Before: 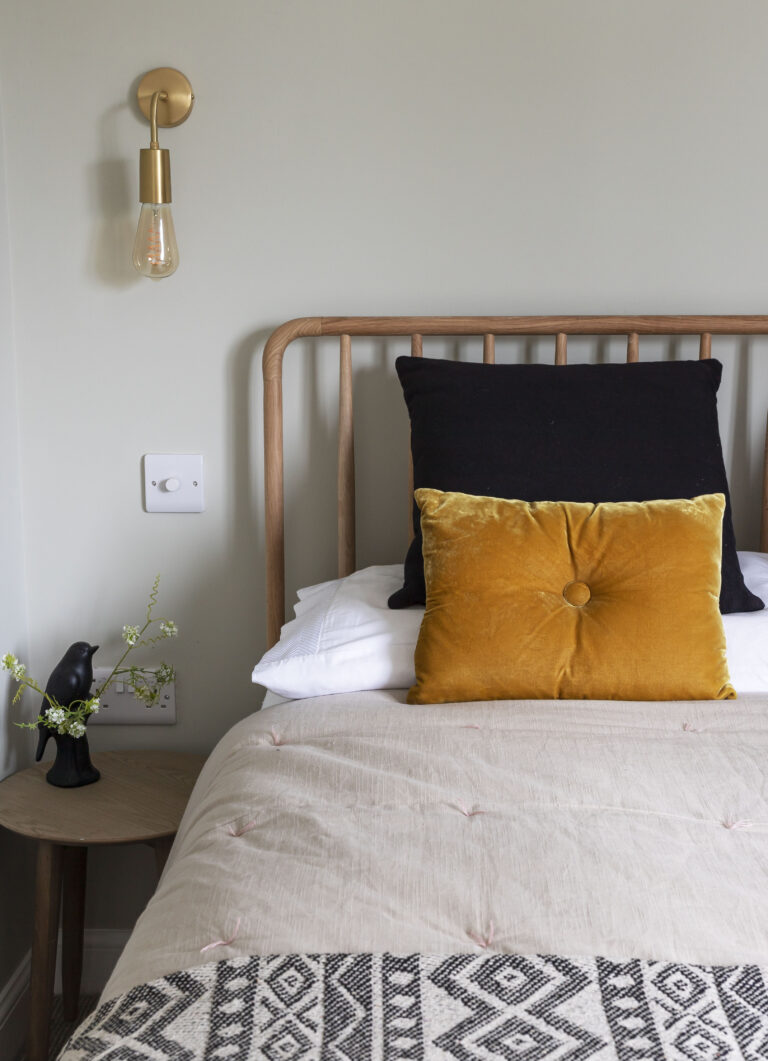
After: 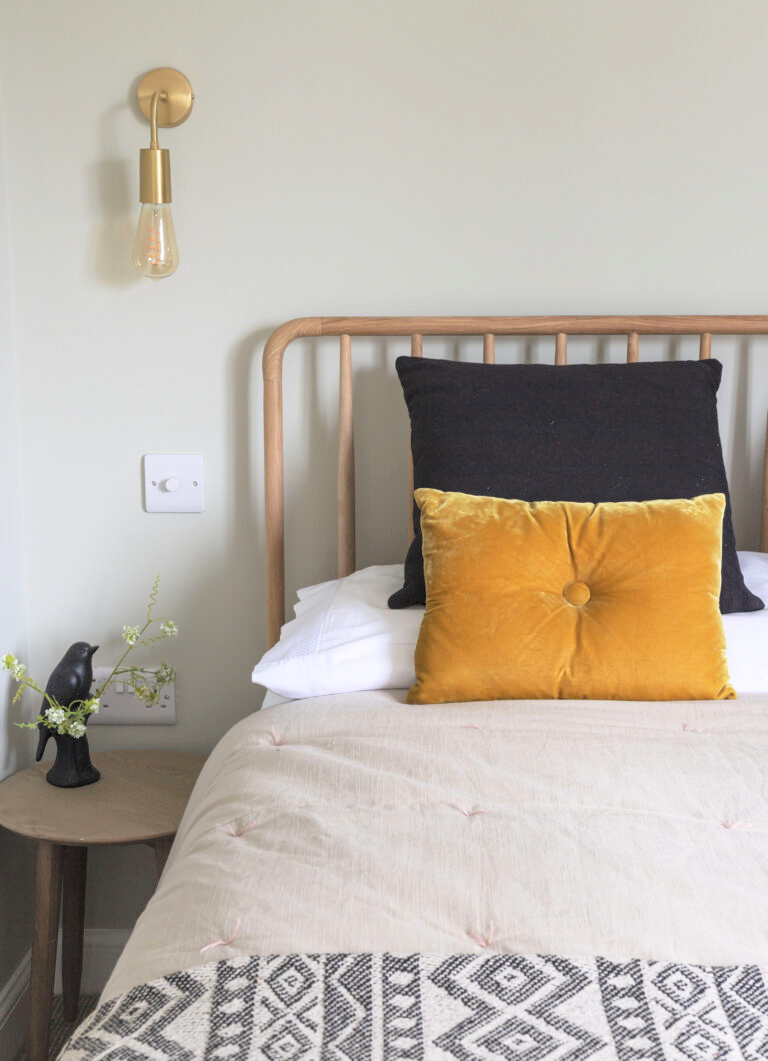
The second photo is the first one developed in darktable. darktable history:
contrast brightness saturation: contrast 0.1, brightness 0.3, saturation 0.14
